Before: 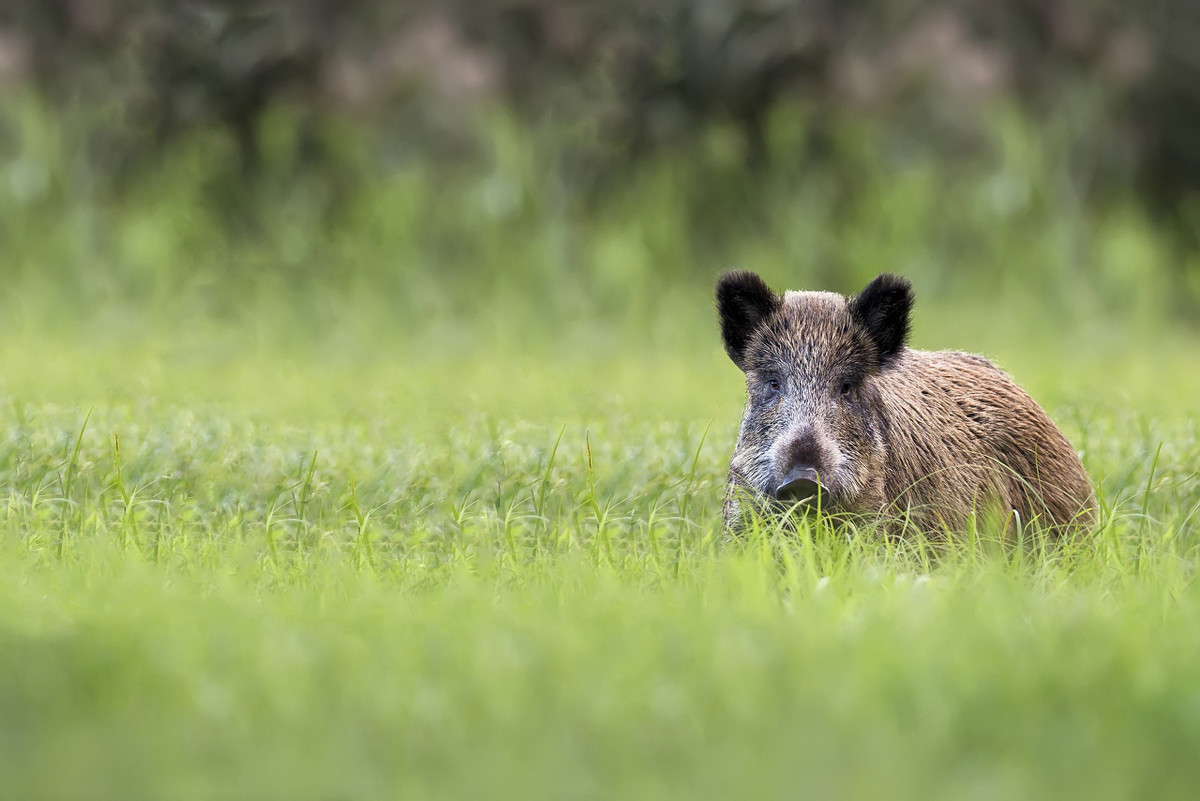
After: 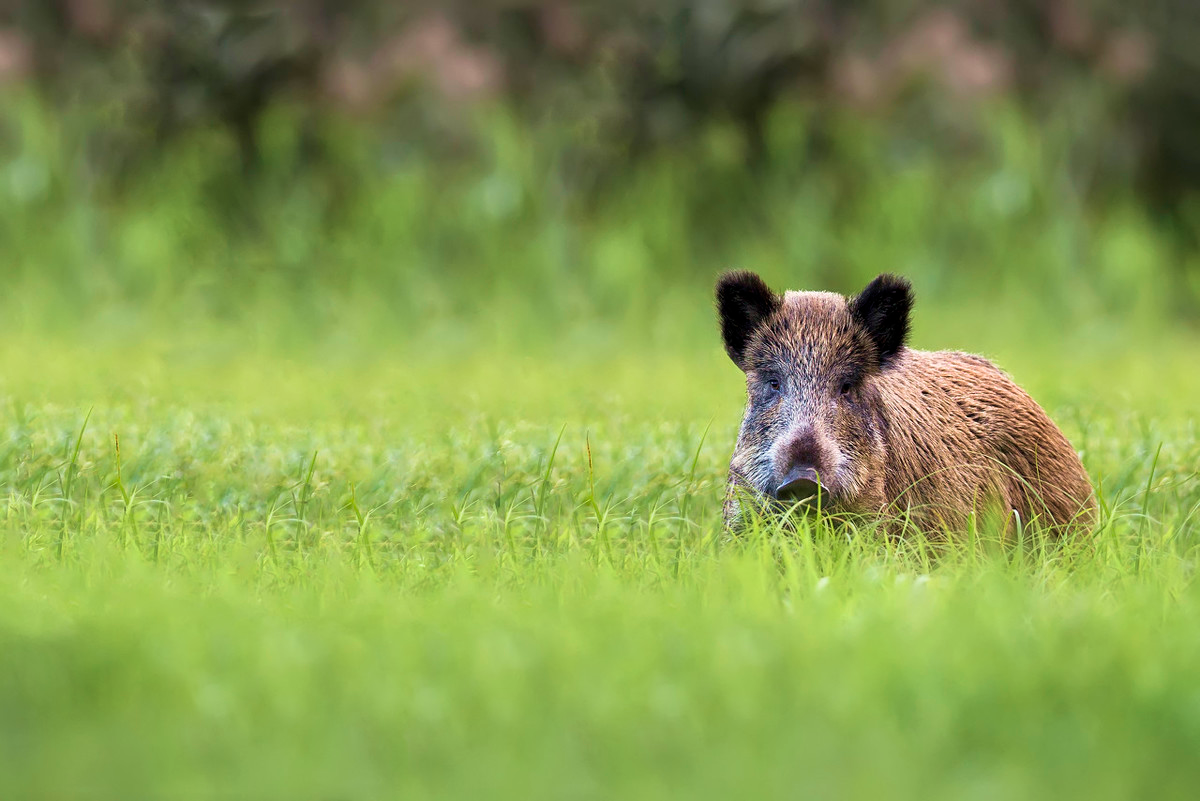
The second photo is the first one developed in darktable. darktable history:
velvia: strength 44.98%
